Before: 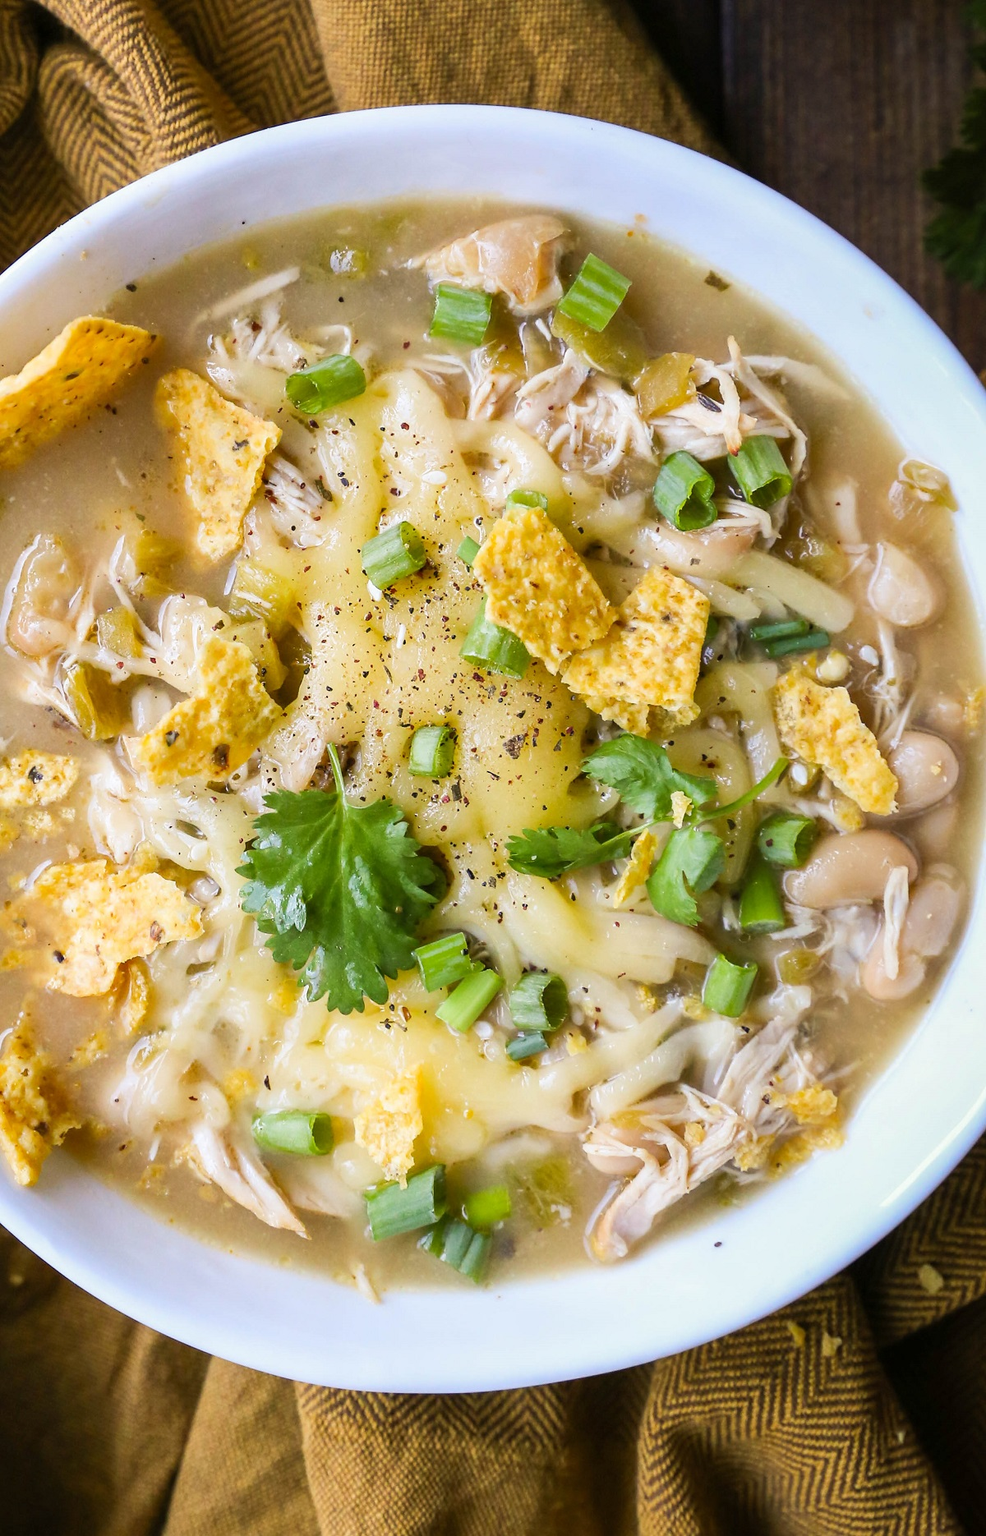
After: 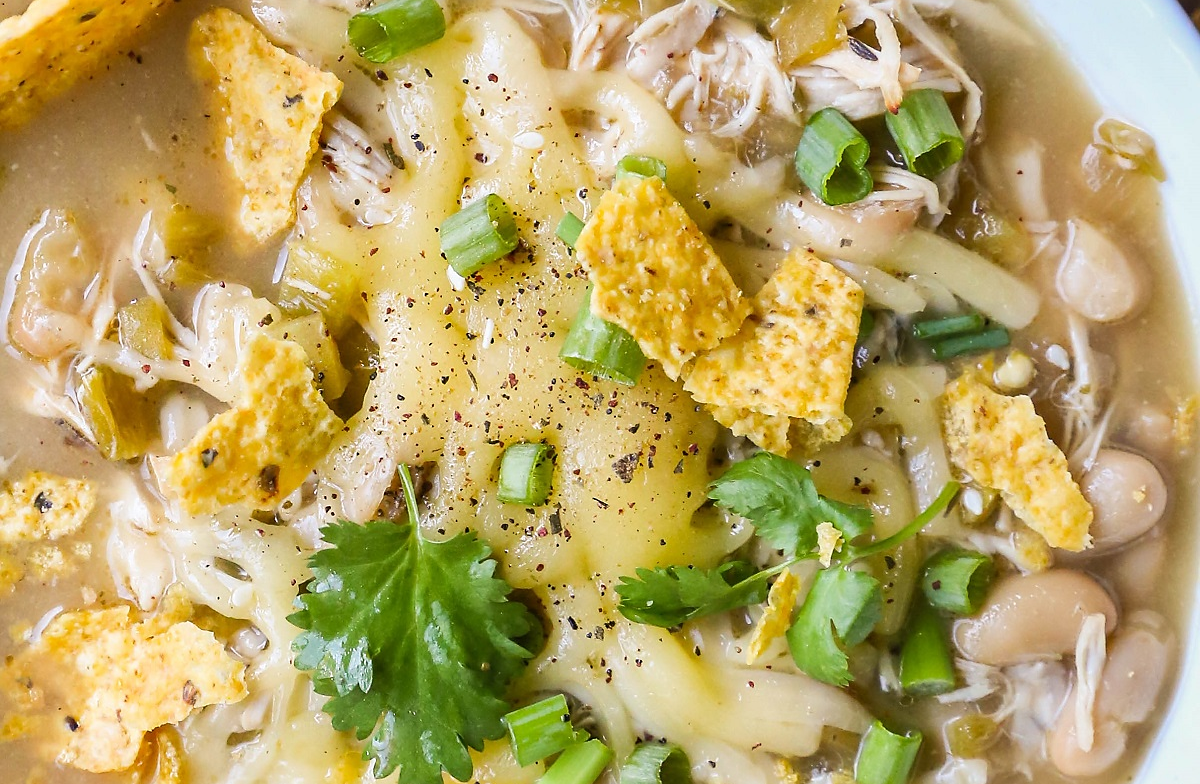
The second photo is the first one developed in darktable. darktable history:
crop and rotate: top 23.591%, bottom 34.467%
sharpen: radius 1.021, threshold 0.957
